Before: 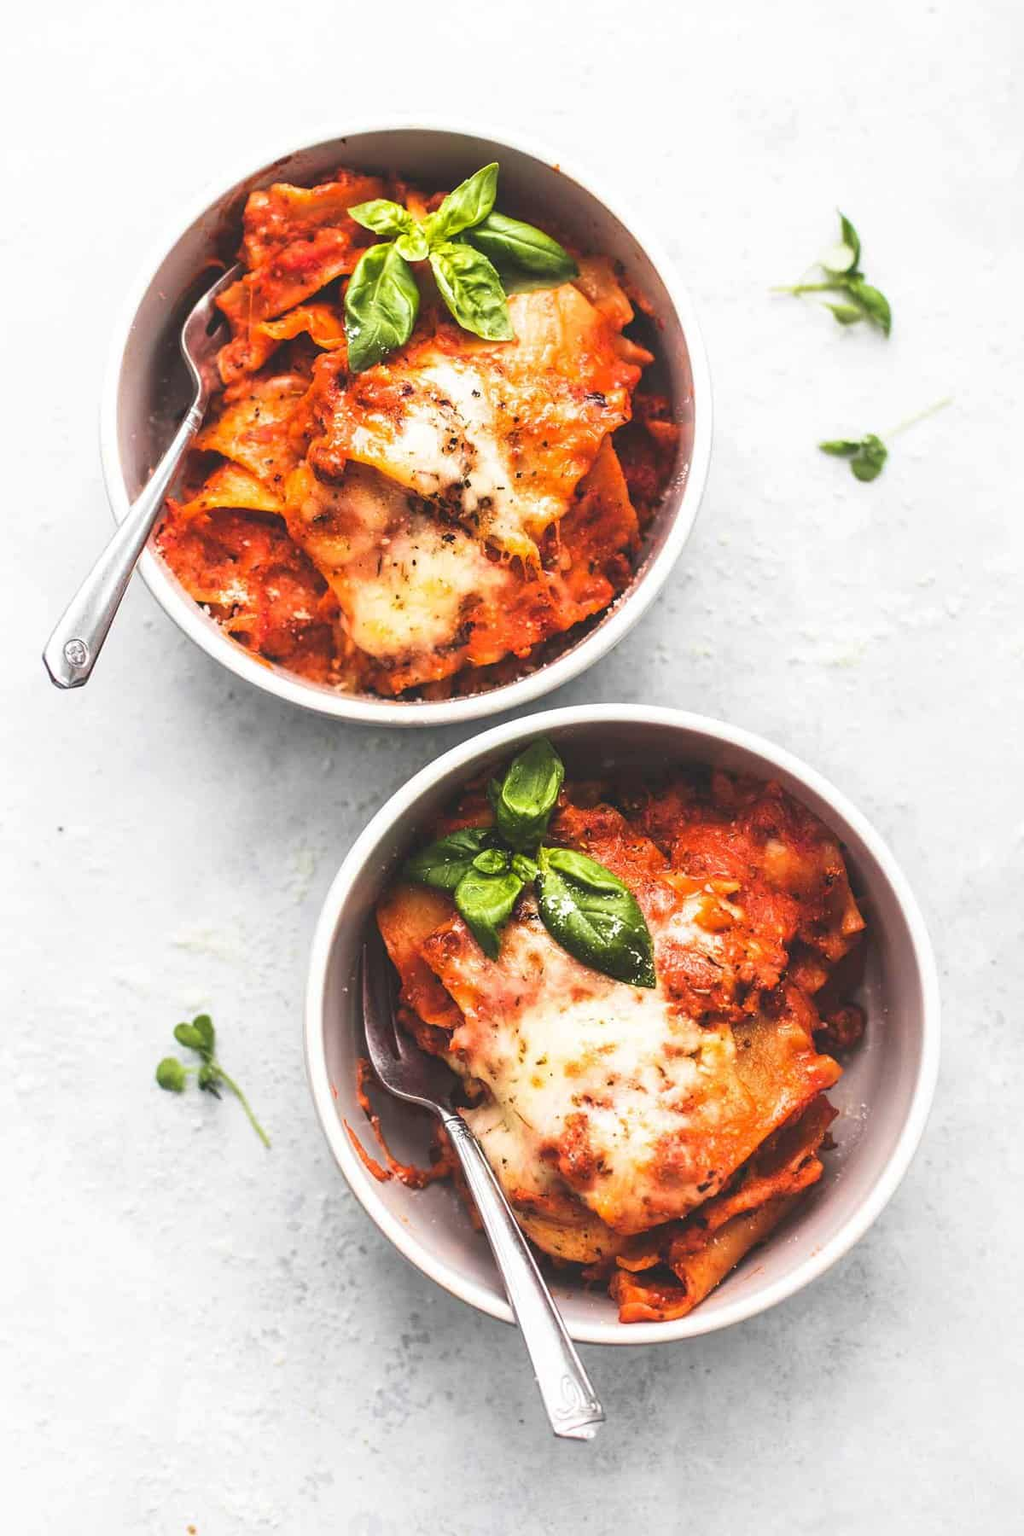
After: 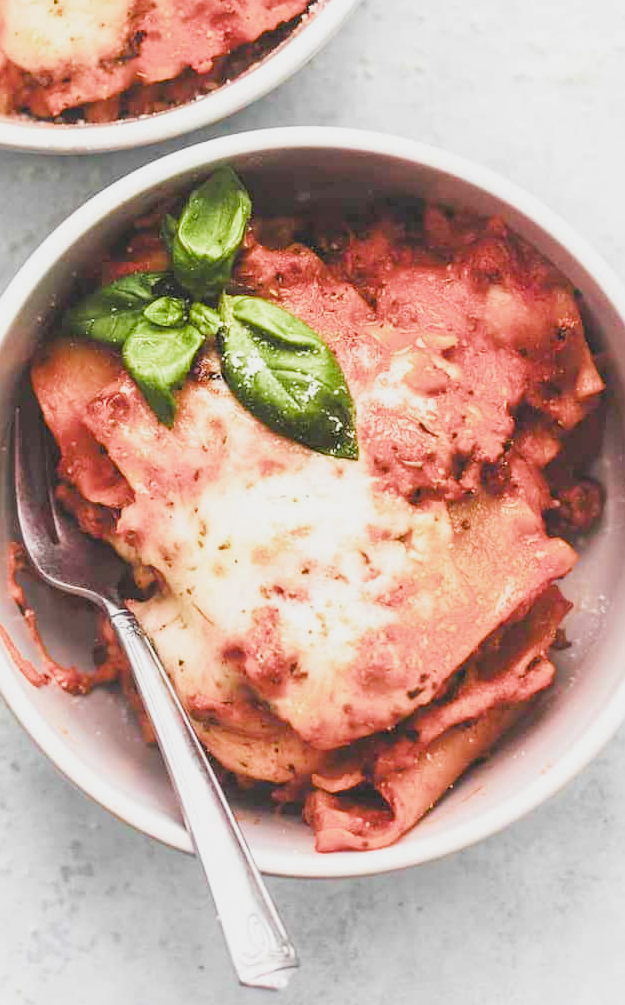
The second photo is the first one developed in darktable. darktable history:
exposure: exposure 0.377 EV, compensate highlight preservation false
crop: left 34.19%, top 38.785%, right 13.718%, bottom 5.381%
filmic rgb: black relative exposure -7.65 EV, white relative exposure 4.56 EV, hardness 3.61, color science v4 (2020), iterations of high-quality reconstruction 0
color balance rgb: linear chroma grading › global chroma 8.69%, perceptual saturation grading › global saturation 0.319%, perceptual brilliance grading › global brilliance 10.442%, perceptual brilliance grading › shadows 14.429%
